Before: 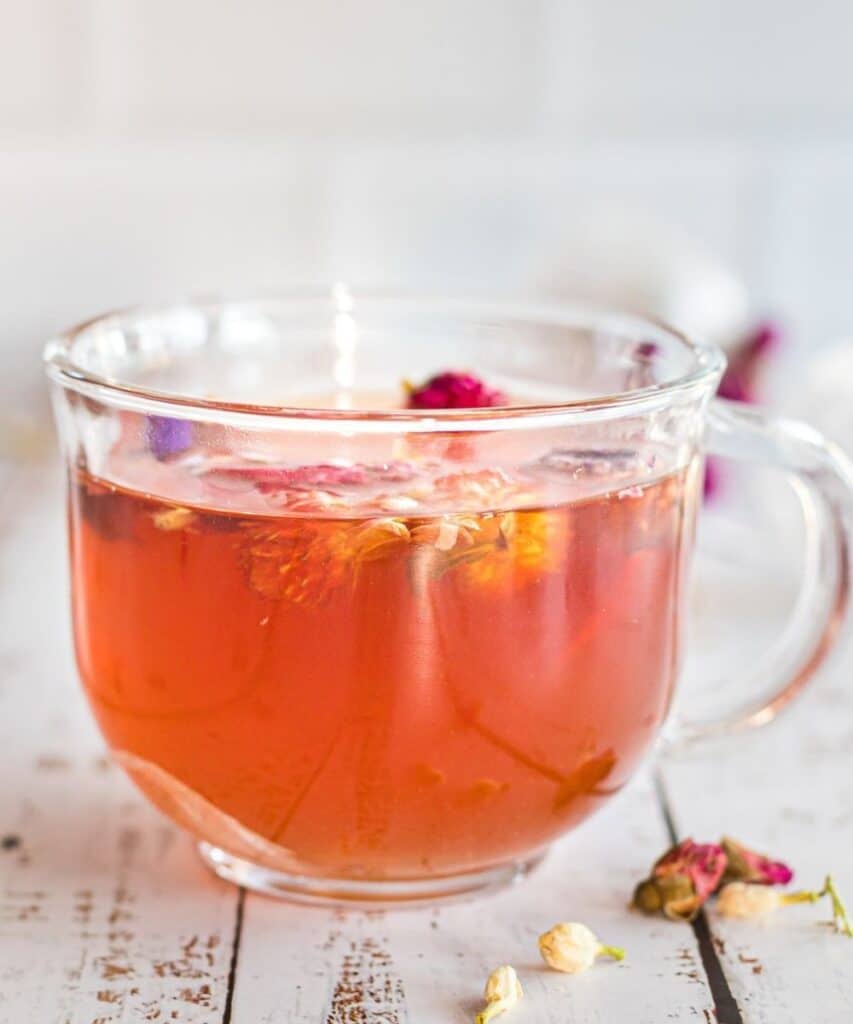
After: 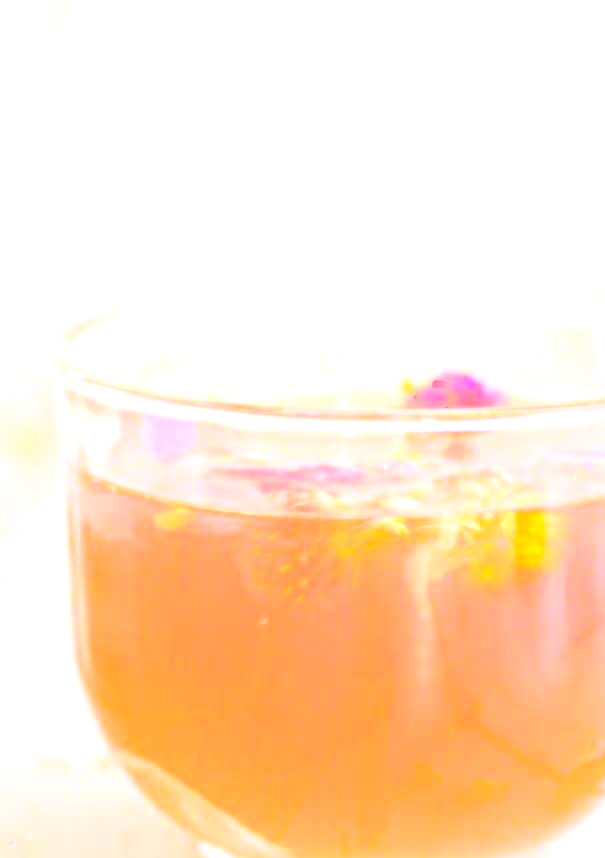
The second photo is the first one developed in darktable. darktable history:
exposure: black level correction 0, exposure 1.874 EV, compensate highlight preservation false
crop: right 29.031%, bottom 16.196%
tone curve: curves: ch0 [(0, 0) (0.003, 0.01) (0.011, 0.011) (0.025, 0.008) (0.044, 0.007) (0.069, 0.006) (0.1, 0.005) (0.136, 0.015) (0.177, 0.094) (0.224, 0.241) (0.277, 0.369) (0.335, 0.5) (0.399, 0.648) (0.468, 0.811) (0.543, 0.975) (0.623, 0.989) (0.709, 0.989) (0.801, 0.99) (0.898, 0.99) (1, 1)], color space Lab, independent channels, preserve colors none
